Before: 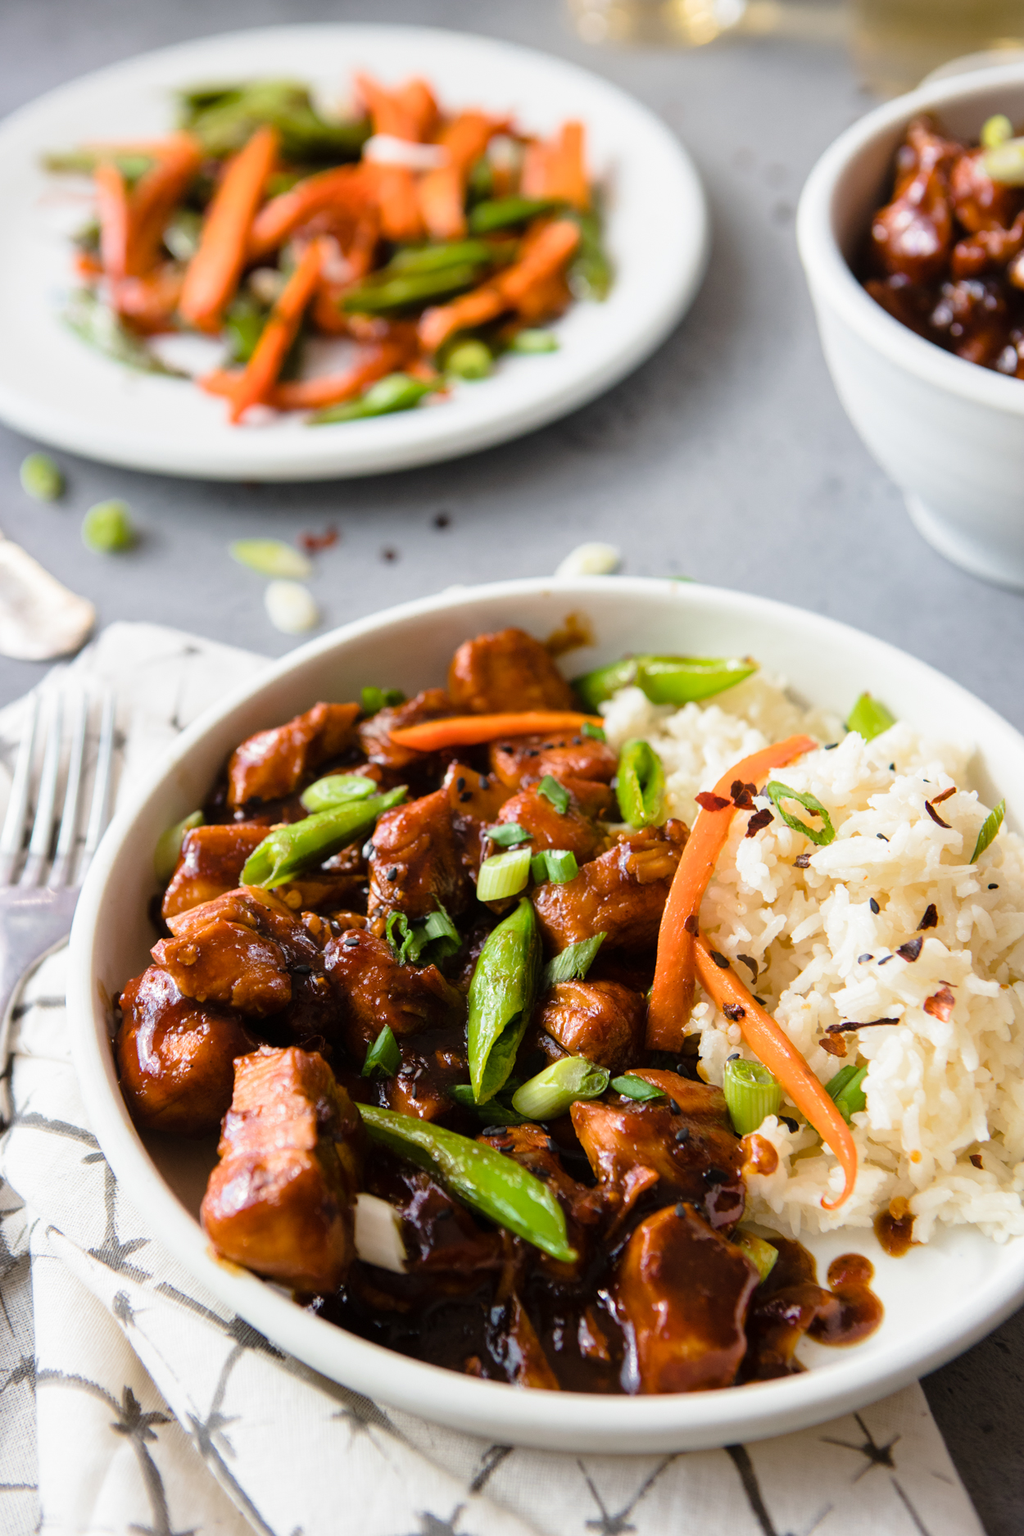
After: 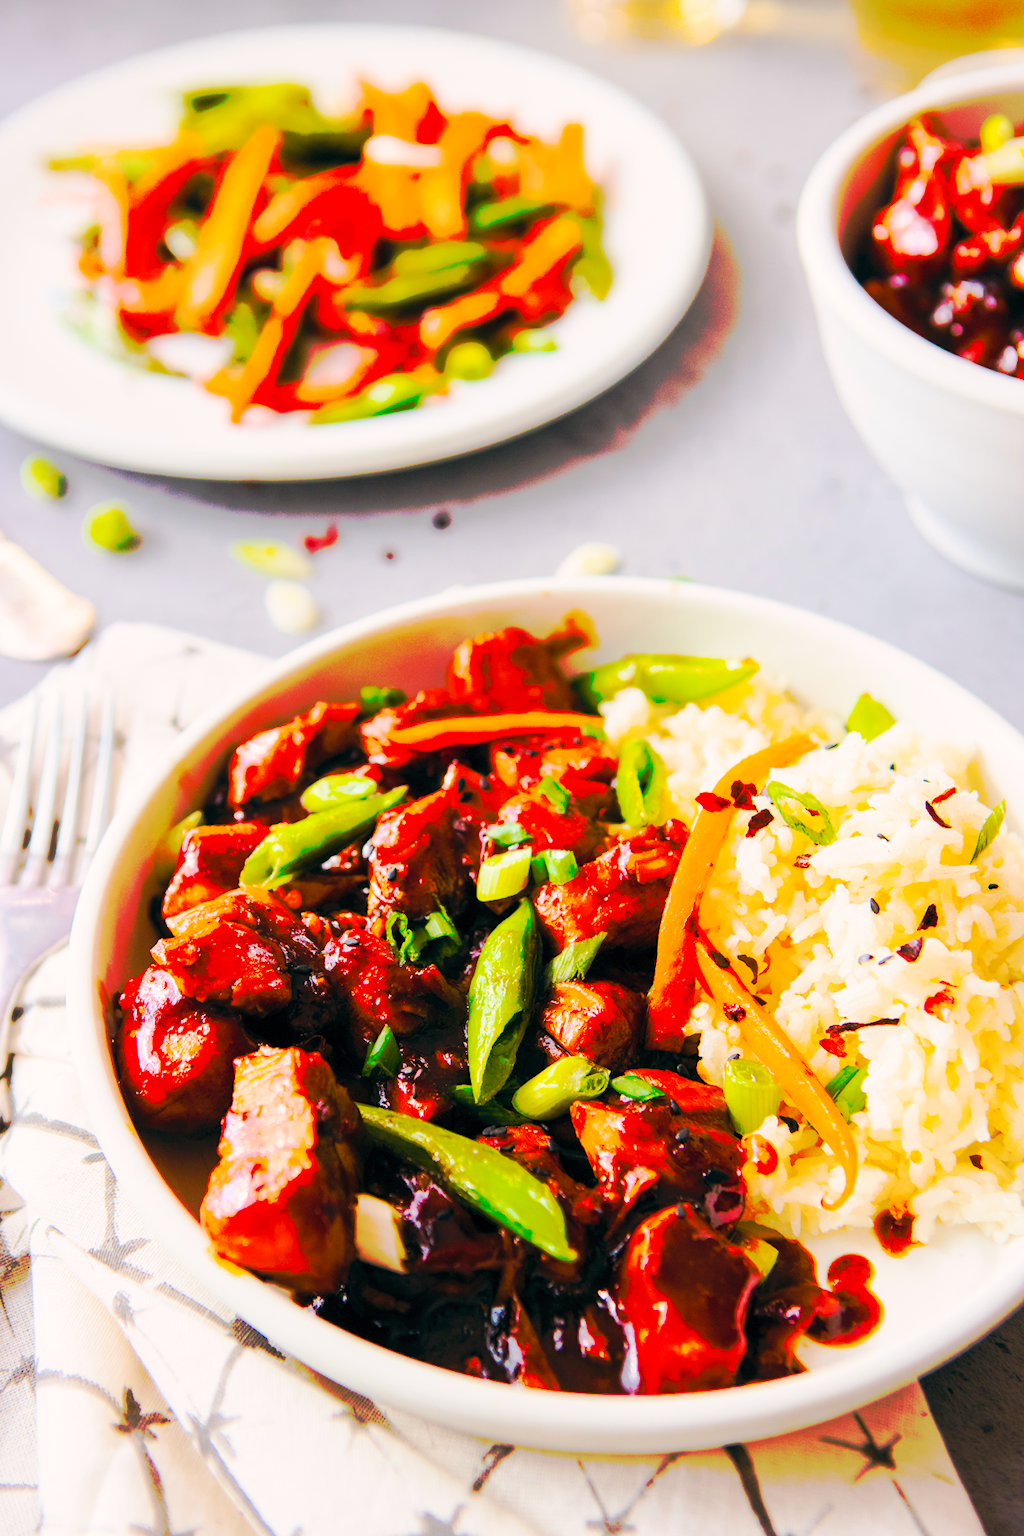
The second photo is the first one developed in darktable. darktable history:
tone curve: curves: ch0 [(0, 0) (0.003, 0.003) (0.011, 0.01) (0.025, 0.023) (0.044, 0.042) (0.069, 0.065) (0.1, 0.094) (0.136, 0.128) (0.177, 0.167) (0.224, 0.211) (0.277, 0.261) (0.335, 0.316) (0.399, 0.376) (0.468, 0.441) (0.543, 0.685) (0.623, 0.741) (0.709, 0.8) (0.801, 0.863) (0.898, 0.929) (1, 1)], preserve colors none
color balance rgb: linear chroma grading › shadows -8%, linear chroma grading › global chroma 10%, perceptual saturation grading › global saturation 2%, perceptual saturation grading › highlights -2%, perceptual saturation grading › mid-tones 4%, perceptual saturation grading › shadows 8%, perceptual brilliance grading › global brilliance 2%, perceptual brilliance grading › highlights -4%, global vibrance 16%, saturation formula JzAzBz (2021)
color balance: lift [0.998, 0.998, 1.001, 1.002], gamma [0.995, 1.025, 0.992, 0.975], gain [0.995, 1.02, 0.997, 0.98]
contrast brightness saturation: contrast 0.07, brightness 0.18, saturation 0.4
